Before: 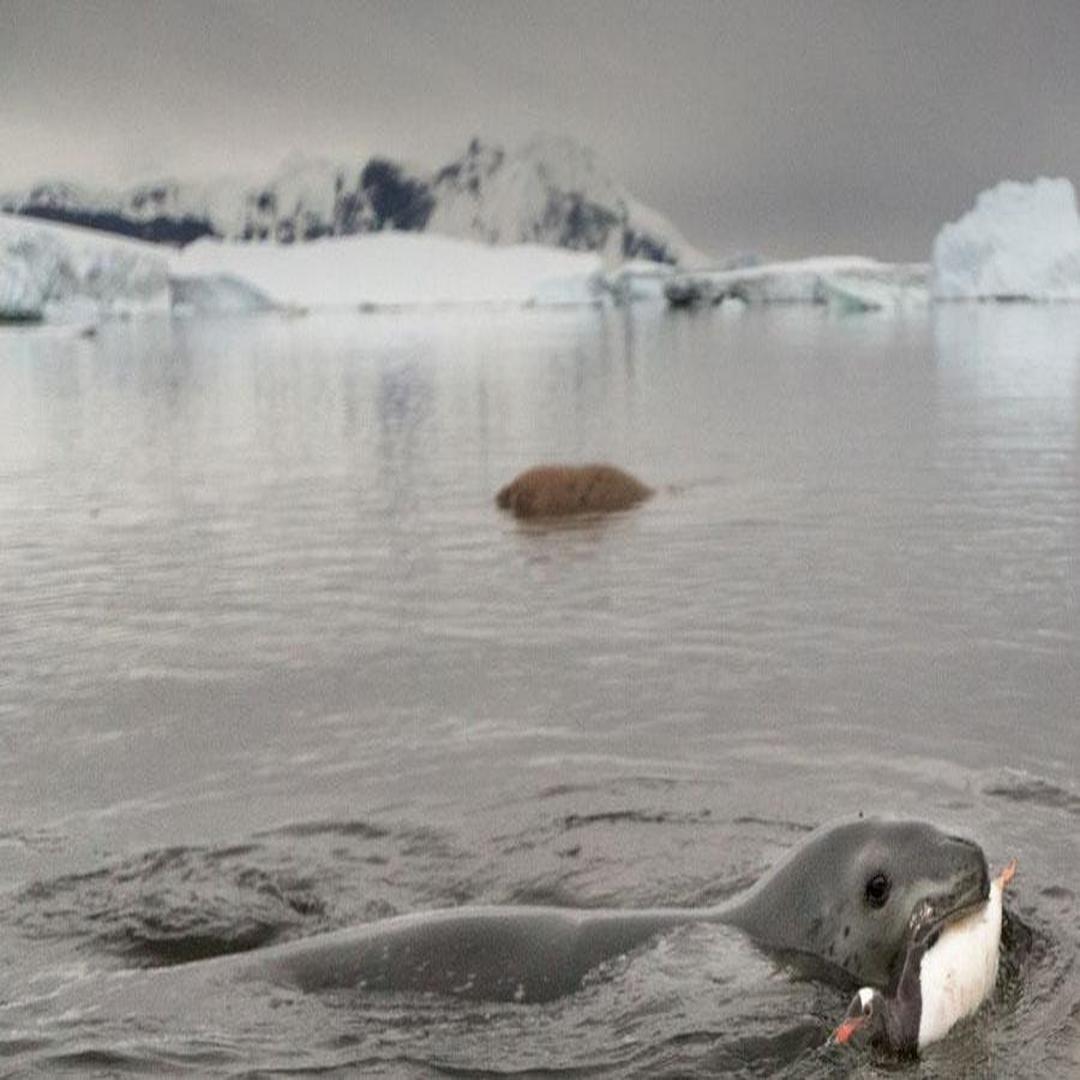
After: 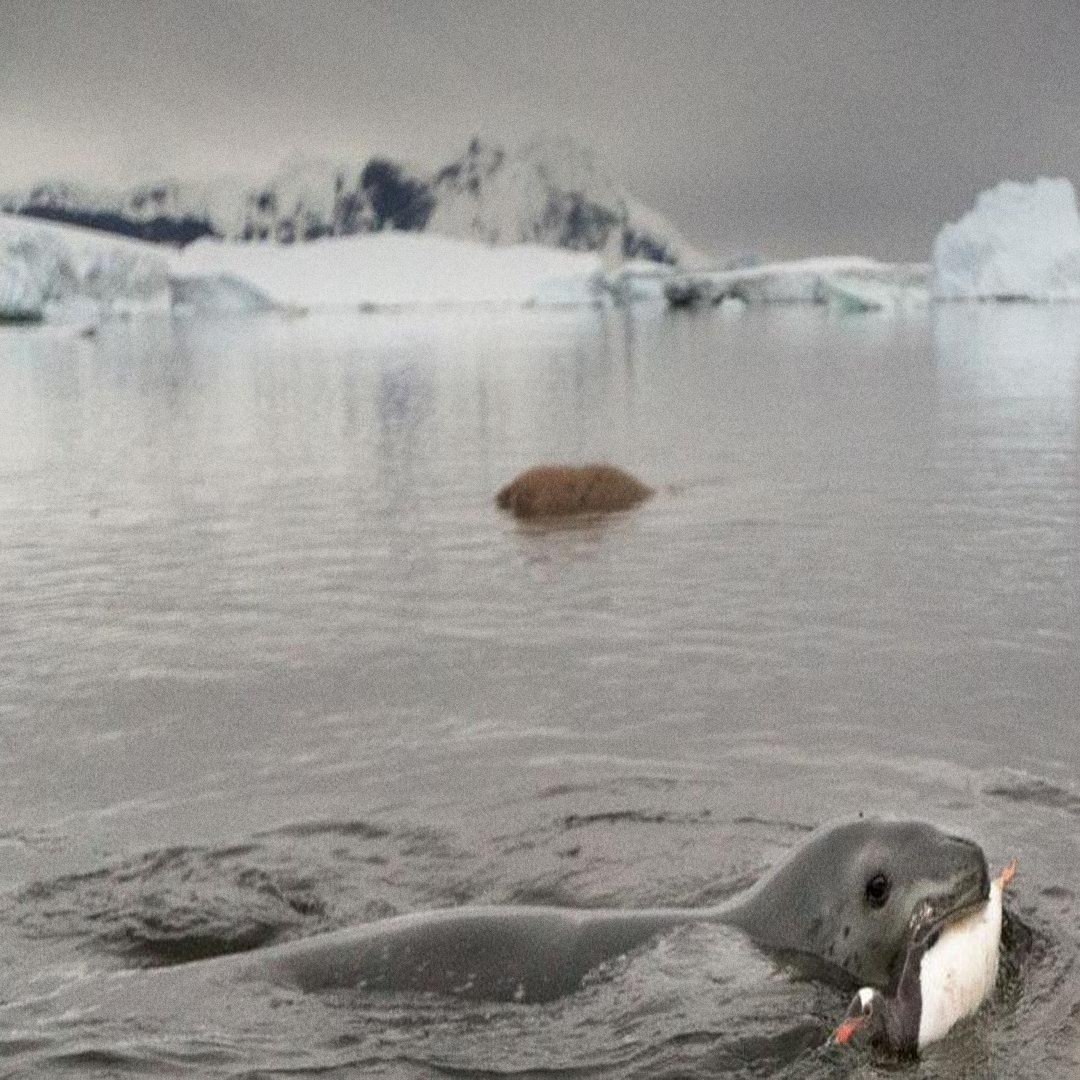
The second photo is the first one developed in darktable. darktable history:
rotate and perspective: crop left 0, crop top 0
grain: on, module defaults
